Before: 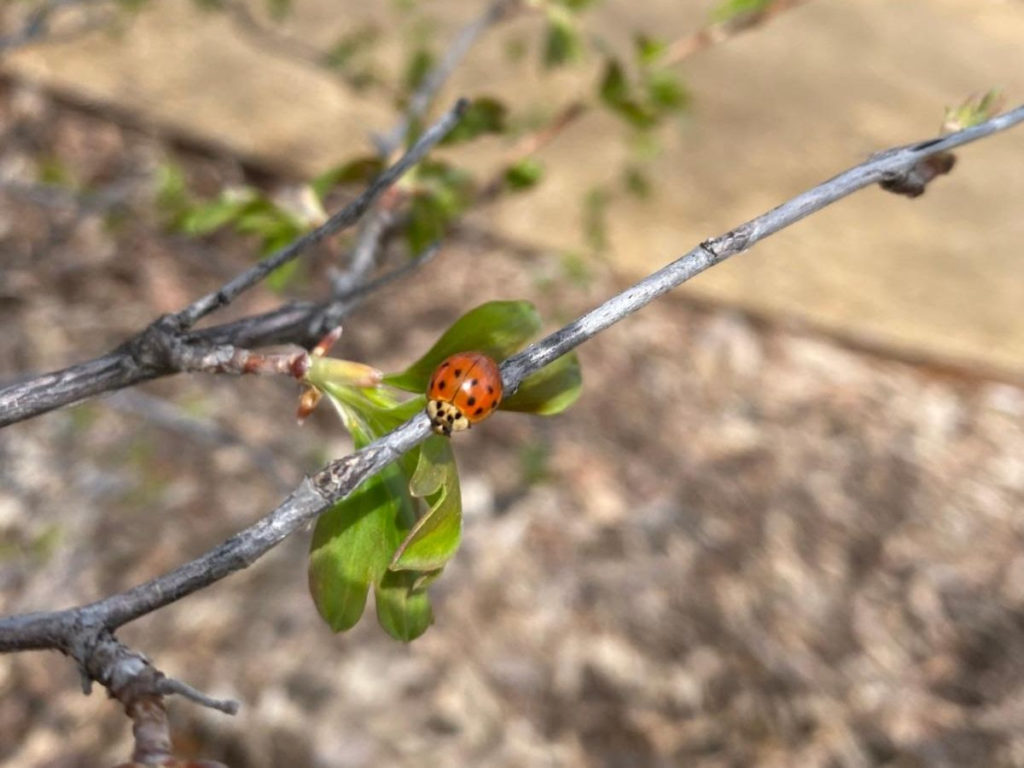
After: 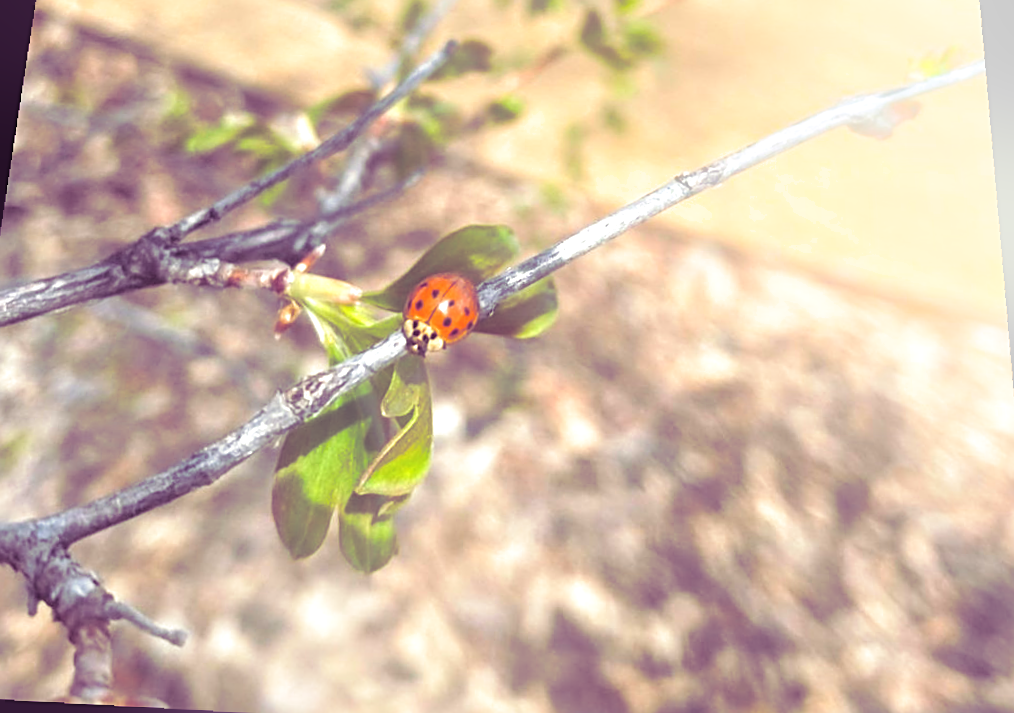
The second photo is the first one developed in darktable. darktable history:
shadows and highlights: shadows 60, soften with gaussian
rotate and perspective: rotation 0.128°, lens shift (vertical) -0.181, lens shift (horizontal) -0.044, shear 0.001, automatic cropping off
sharpen: on, module defaults
exposure: black level correction 0, exposure 0.7 EV, compensate exposure bias true, compensate highlight preservation false
bloom: on, module defaults
split-toning: shadows › hue 277.2°, shadows › saturation 0.74
crop and rotate: angle -1.96°, left 3.097%, top 4.154%, right 1.586%, bottom 0.529%
